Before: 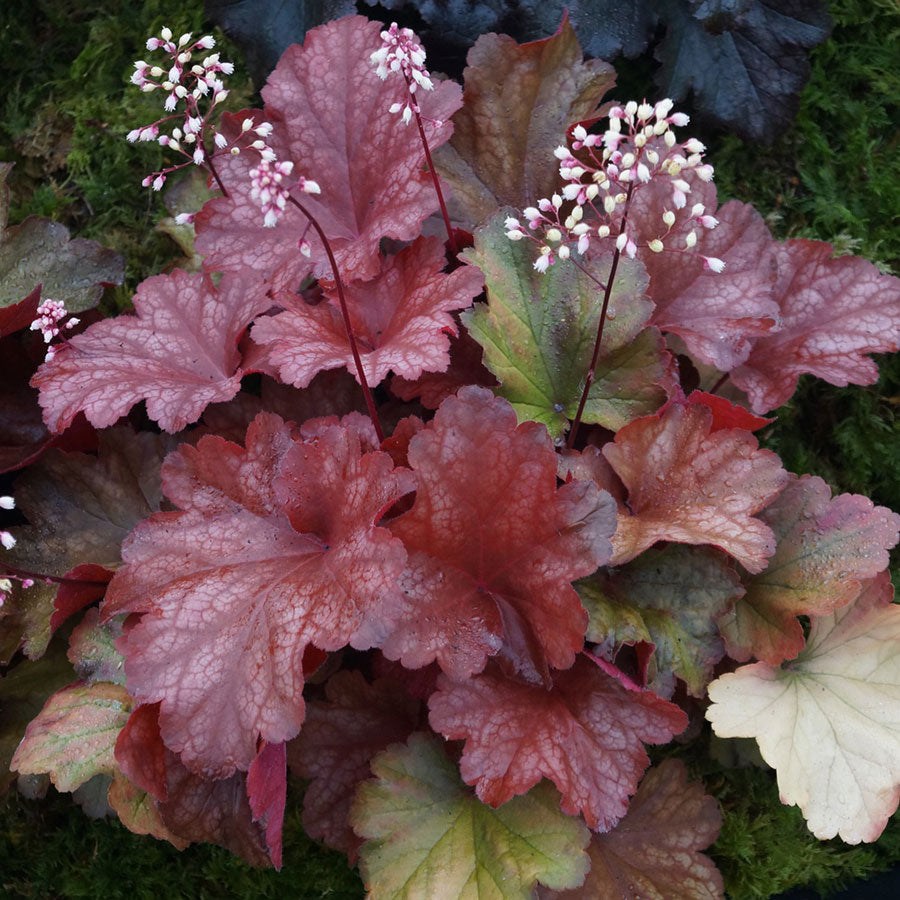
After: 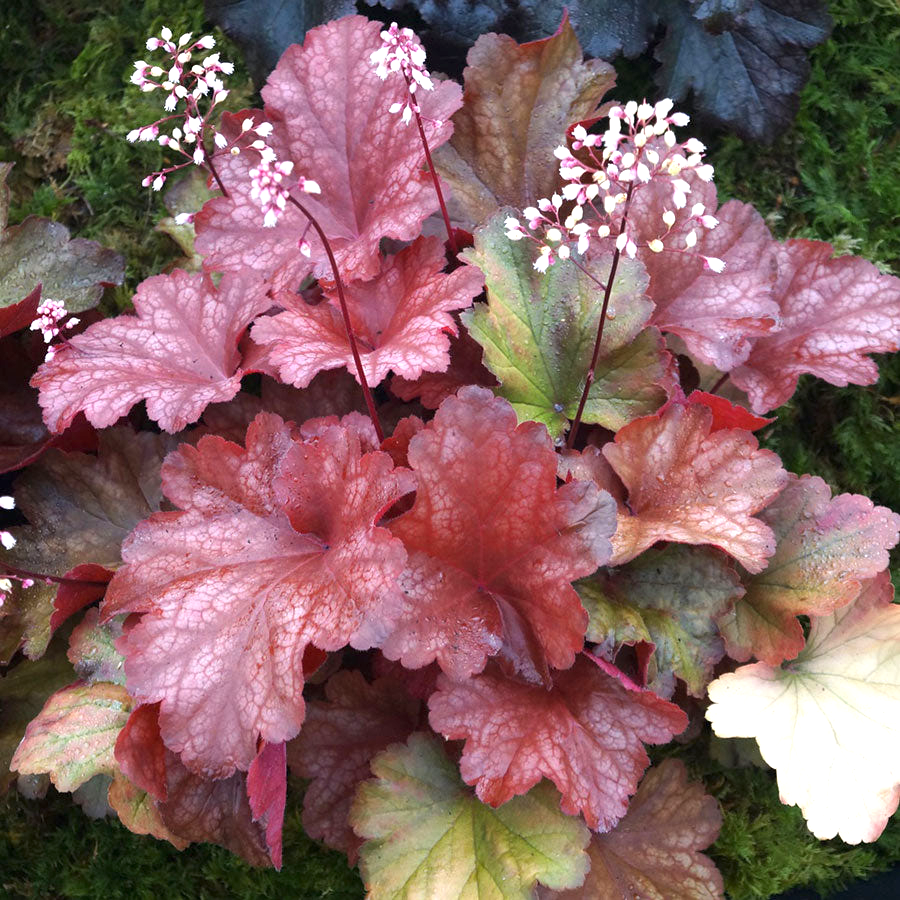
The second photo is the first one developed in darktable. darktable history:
exposure: black level correction 0, exposure 0.931 EV, compensate highlight preservation false
